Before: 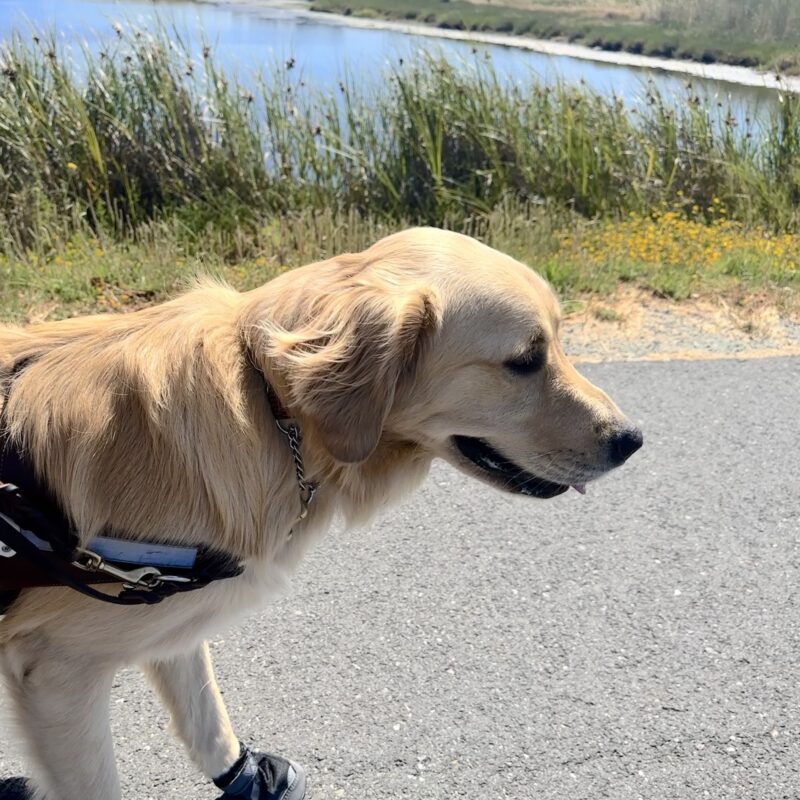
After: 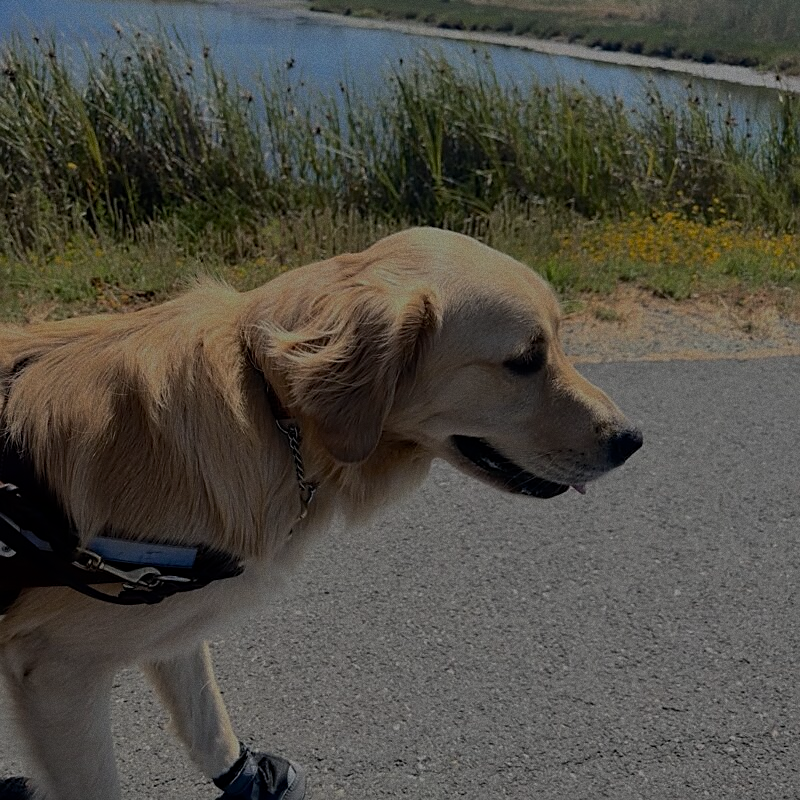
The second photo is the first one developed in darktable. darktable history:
grain: coarseness 0.09 ISO
exposure: exposure -2.002 EV, compensate highlight preservation false
tone equalizer: on, module defaults
sharpen: on, module defaults
